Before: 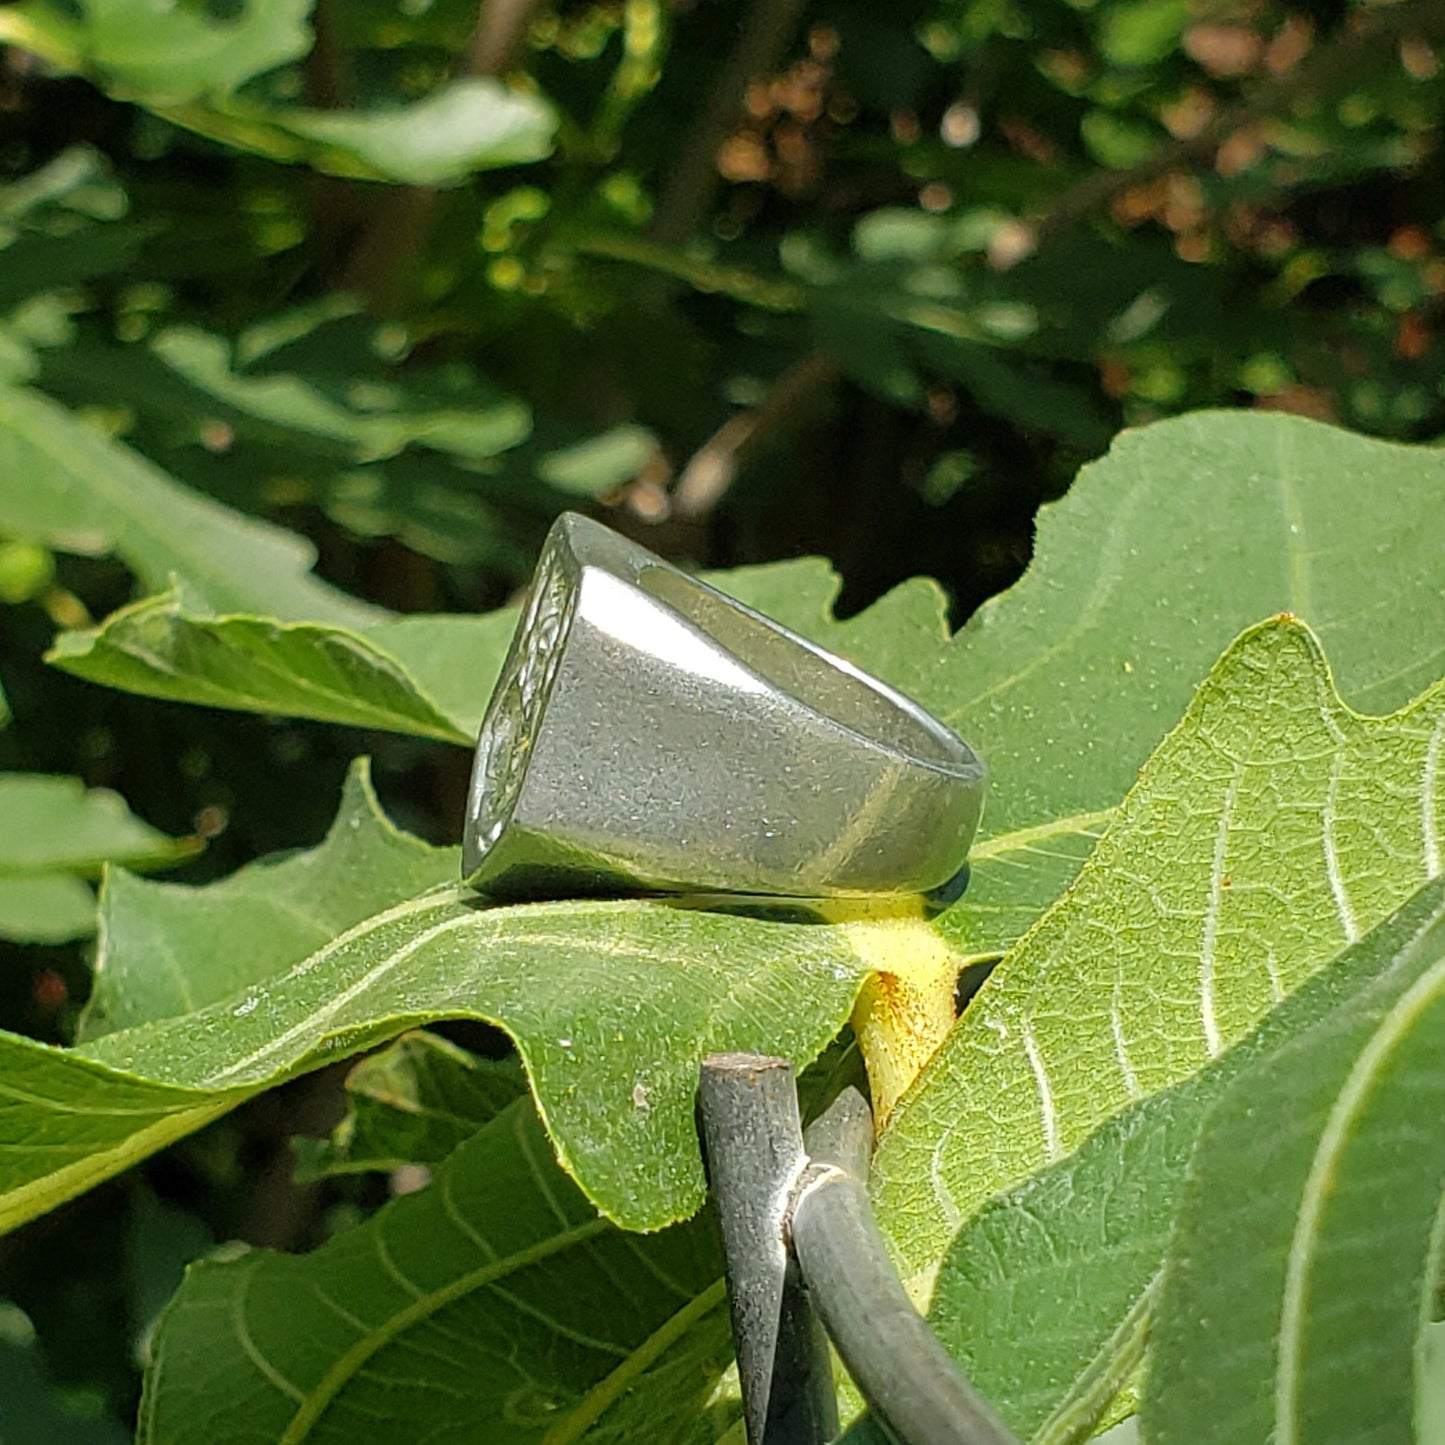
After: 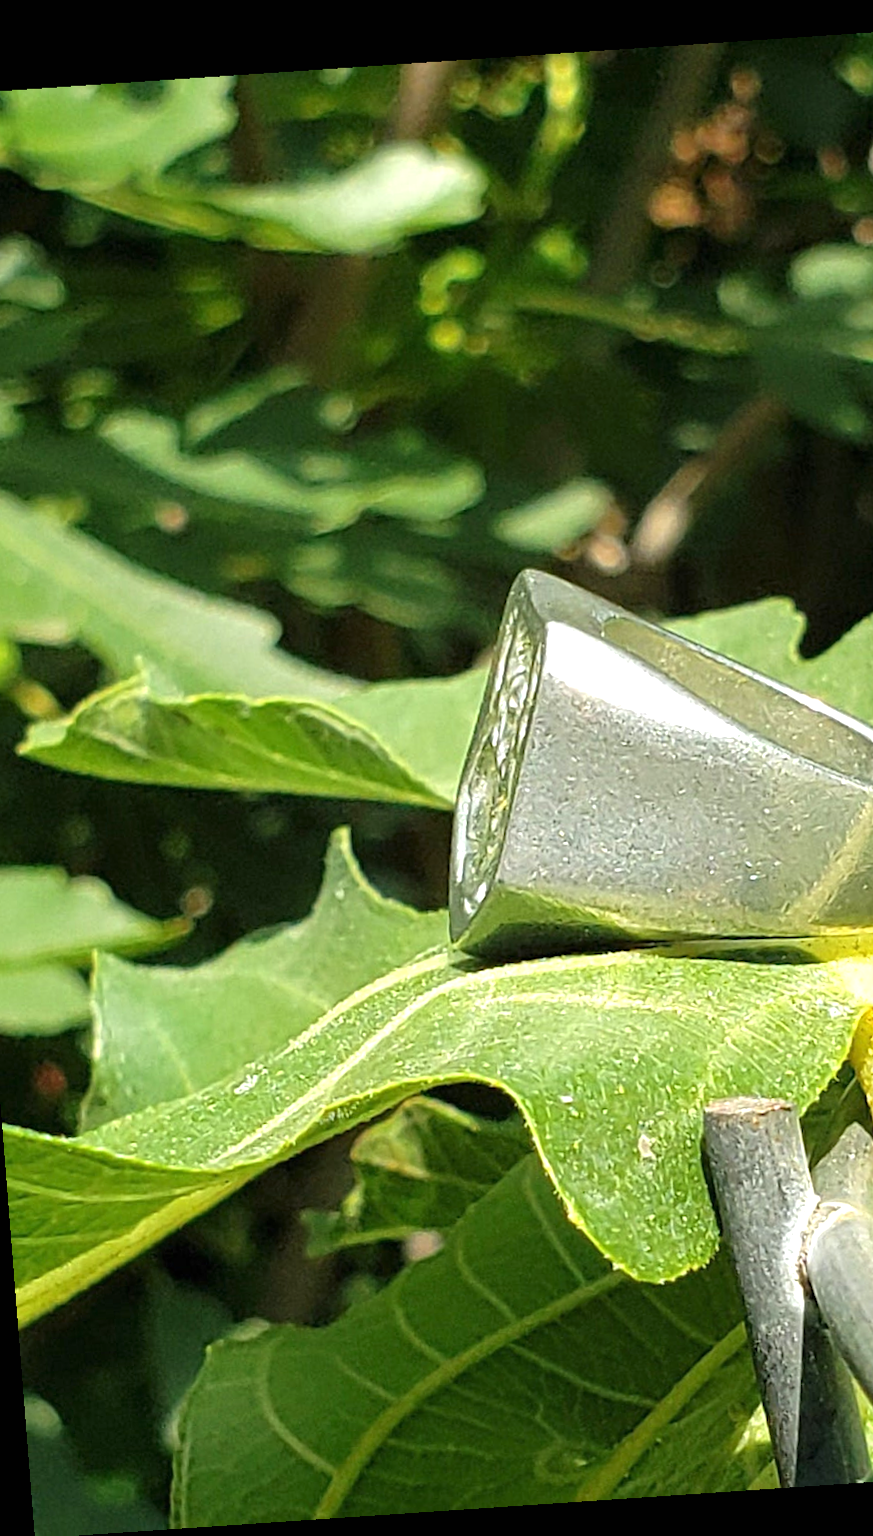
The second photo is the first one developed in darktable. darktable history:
crop: left 5.114%, right 38.589%
rotate and perspective: rotation -4.2°, shear 0.006, automatic cropping off
exposure: black level correction 0, exposure 0.7 EV, compensate exposure bias true, compensate highlight preservation false
